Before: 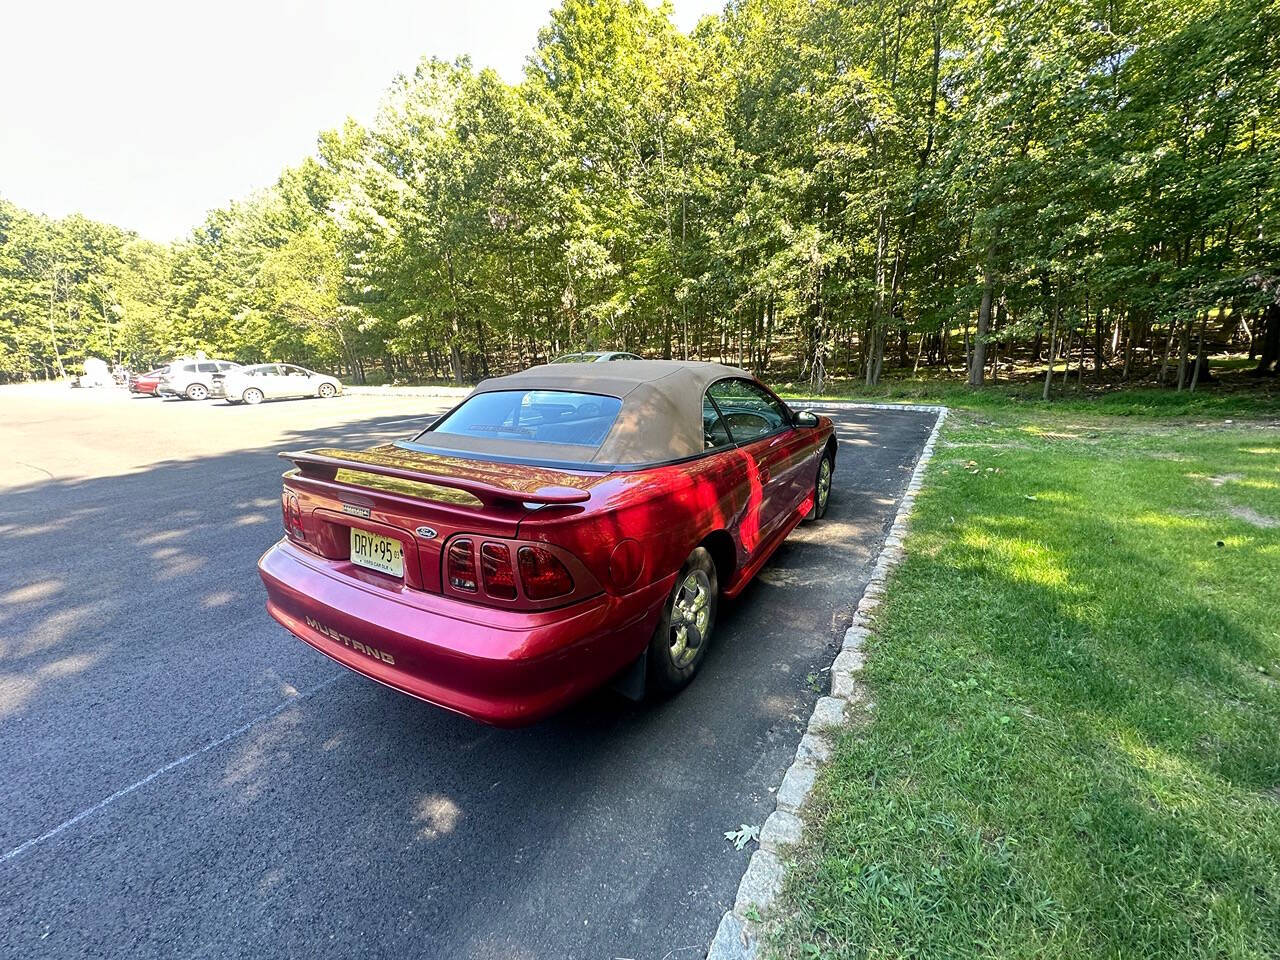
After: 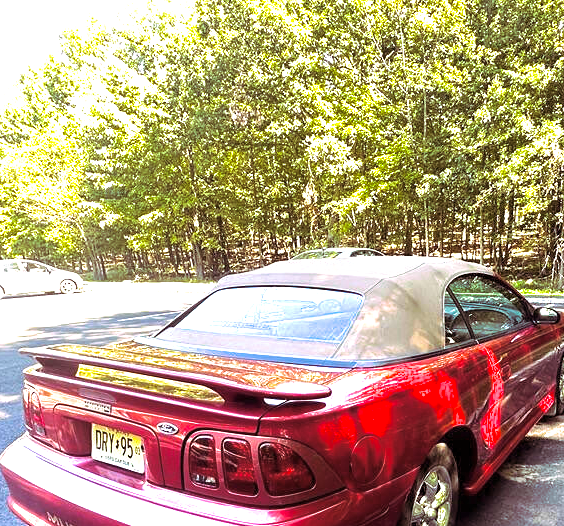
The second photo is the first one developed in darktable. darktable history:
crop: left 20.248%, top 10.86%, right 35.675%, bottom 34.321%
exposure: exposure 1.137 EV, compensate highlight preservation false
split-toning: highlights › hue 298.8°, highlights › saturation 0.73, compress 41.76%
color balance: output saturation 120%
